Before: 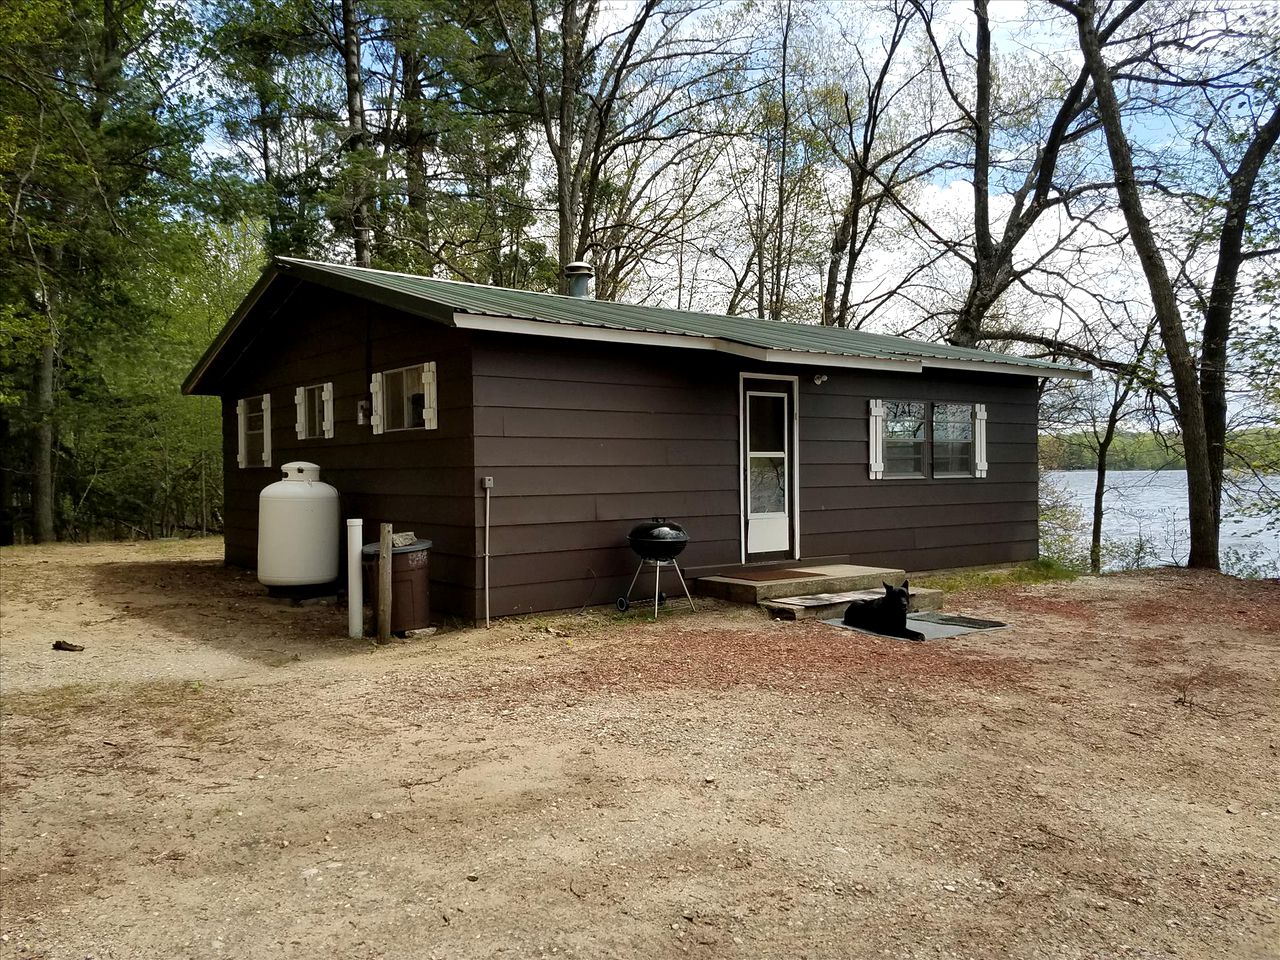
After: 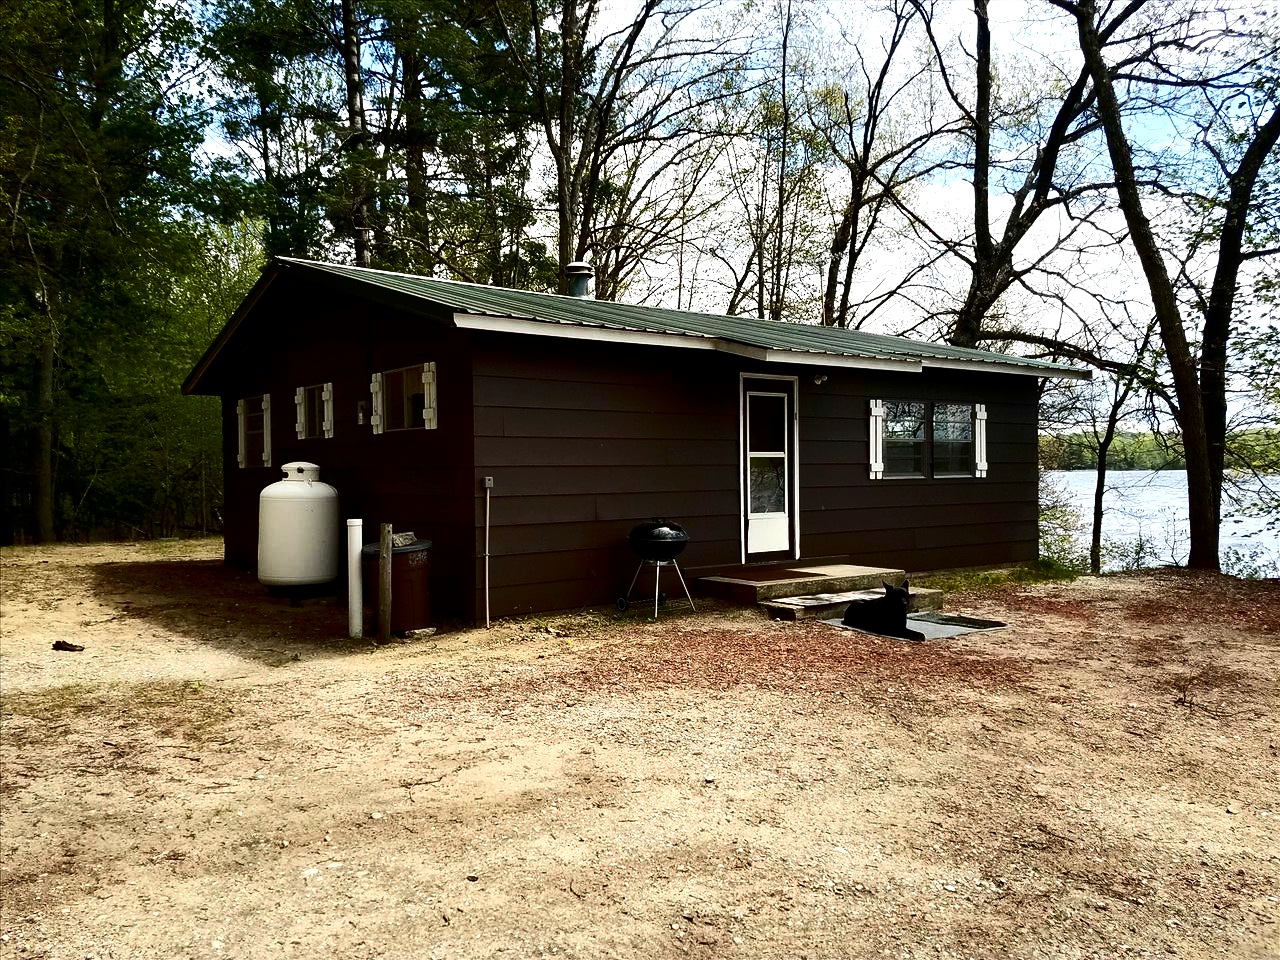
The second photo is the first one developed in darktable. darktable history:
contrast brightness saturation: contrast 0.19, brightness -0.24, saturation 0.11
tone equalizer: -8 EV 0.001 EV, -7 EV -0.002 EV, -6 EV 0.002 EV, -5 EV -0.03 EV, -4 EV -0.116 EV, -3 EV -0.169 EV, -2 EV 0.24 EV, -1 EV 0.702 EV, +0 EV 0.493 EV
